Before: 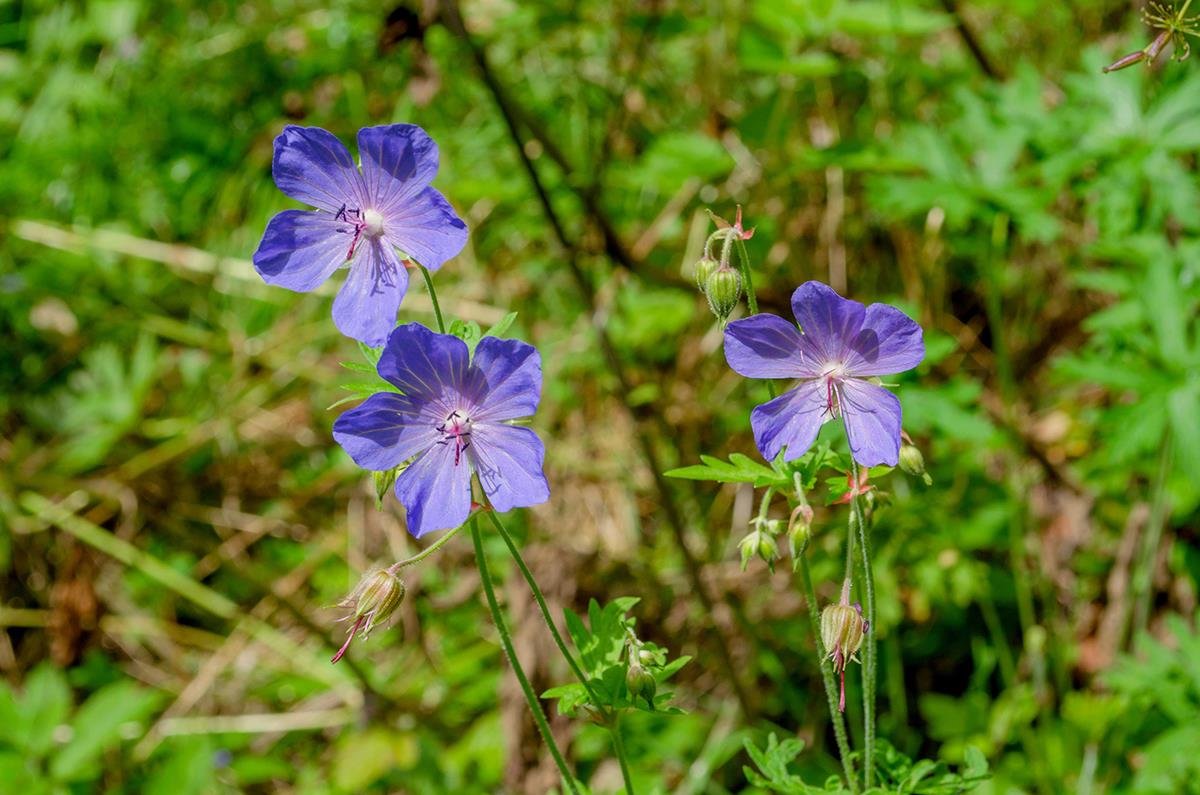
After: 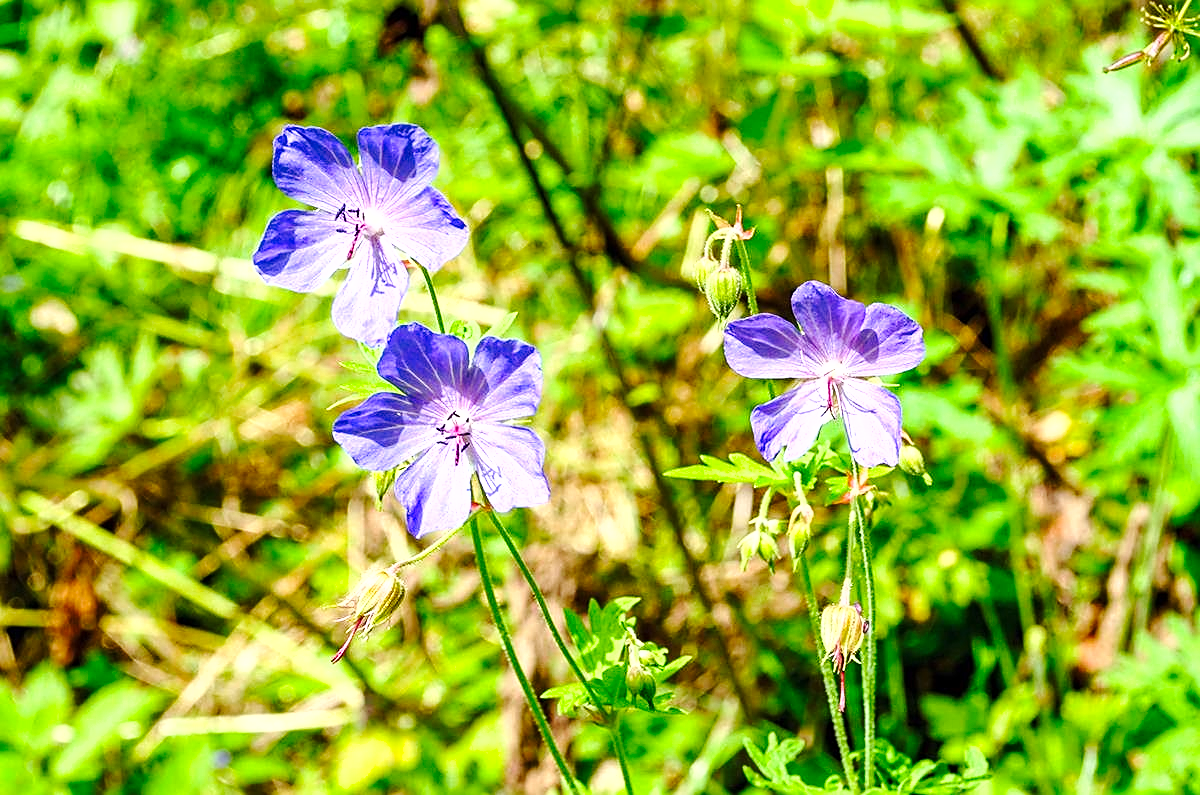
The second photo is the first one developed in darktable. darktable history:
levels: levels [0, 0.43, 0.859]
base curve: curves: ch0 [(0, 0) (0.028, 0.03) (0.121, 0.232) (0.46, 0.748) (0.859, 0.968) (1, 1)], preserve colors none
sharpen: on, module defaults
shadows and highlights: shadows 29.61, highlights -30.47, low approximation 0.01, soften with gaussian
